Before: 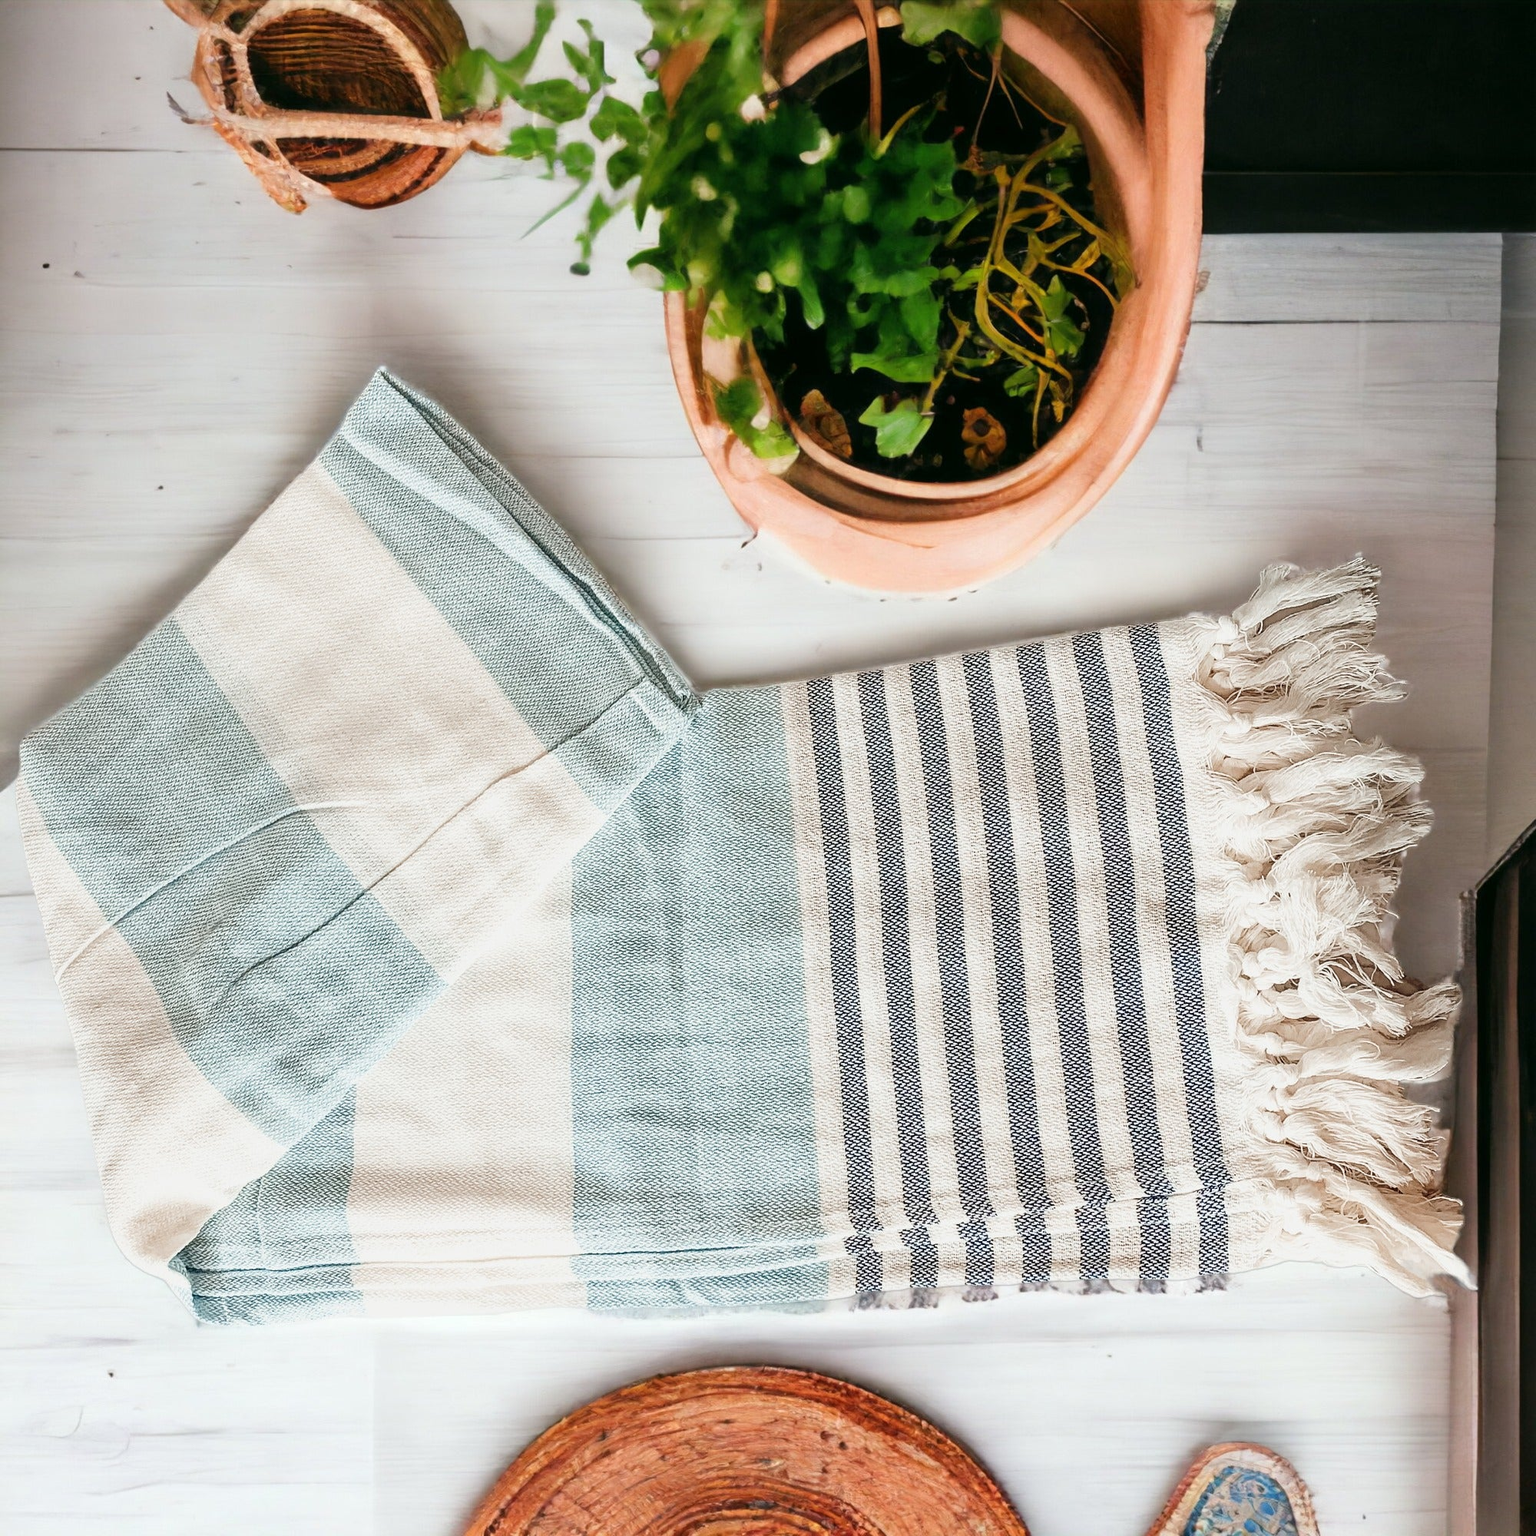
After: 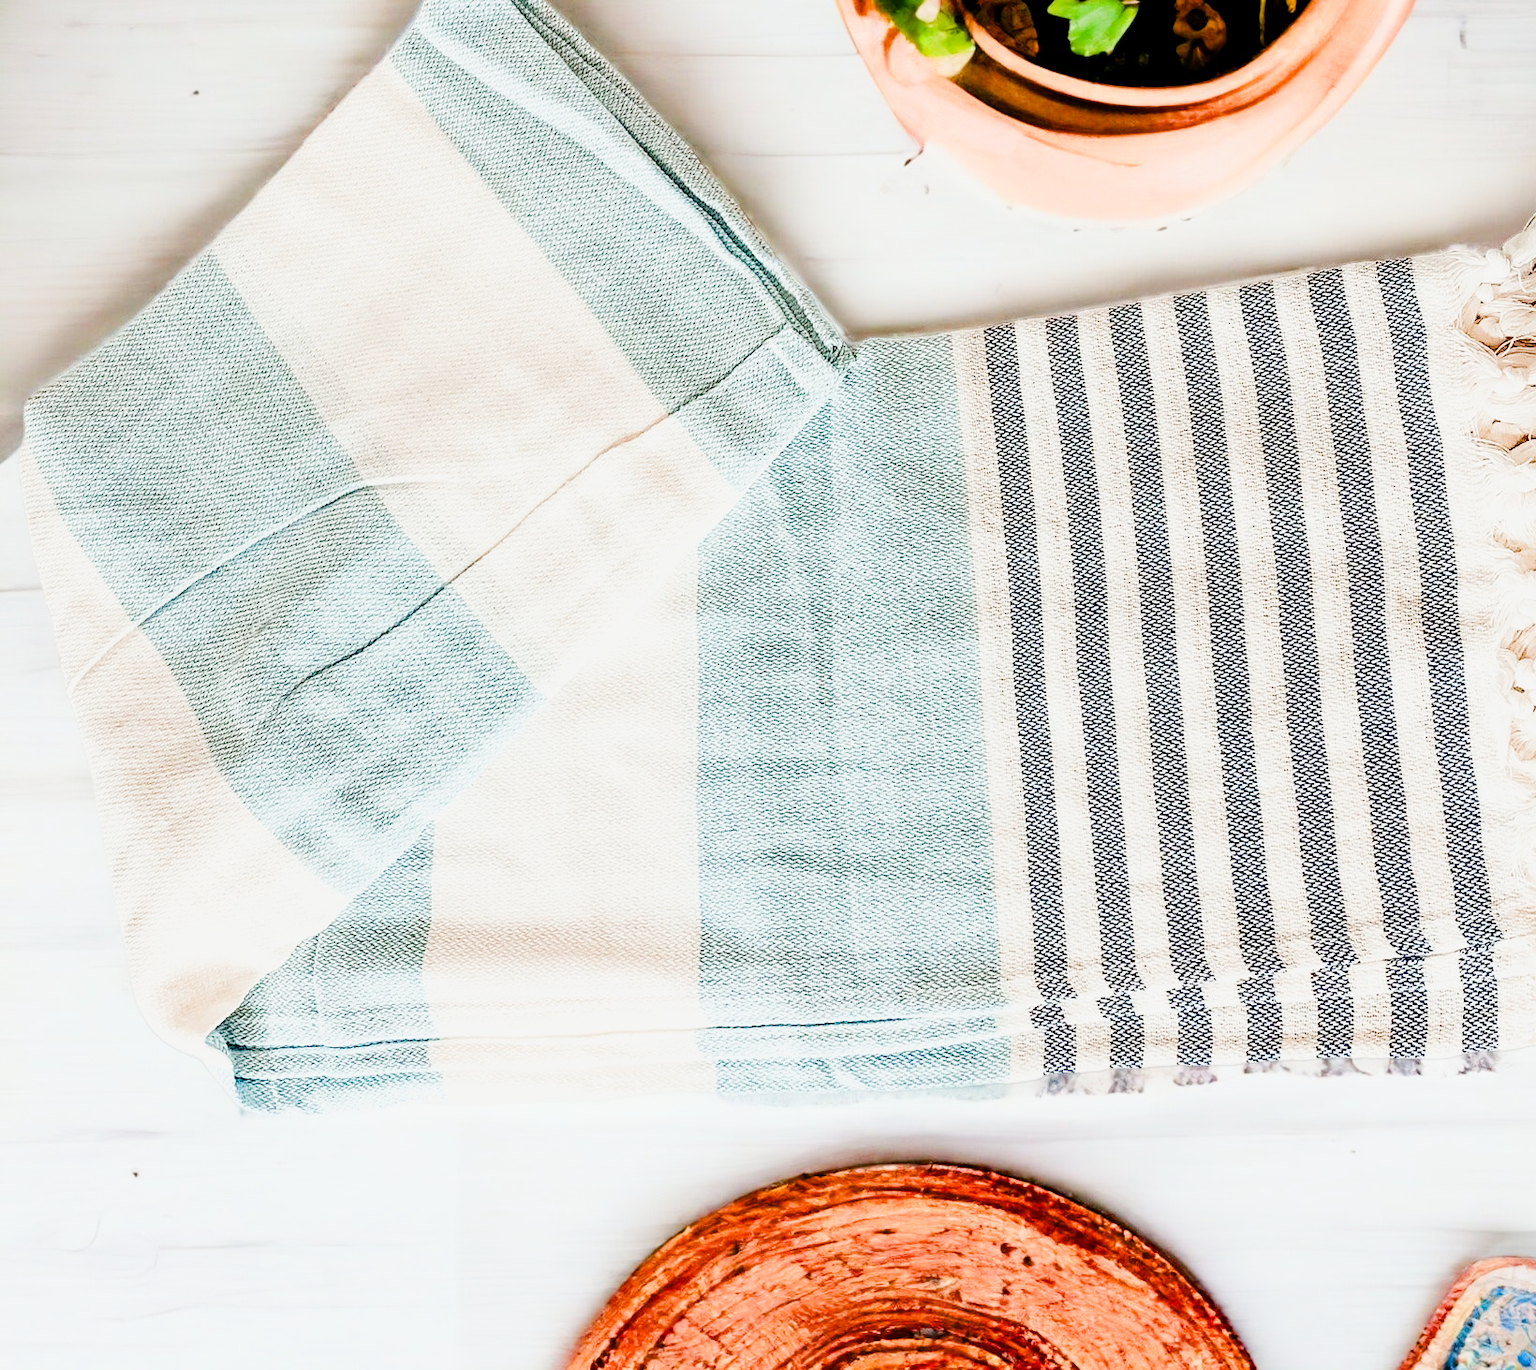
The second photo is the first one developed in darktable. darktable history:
filmic rgb: black relative exposure -5.15 EV, white relative exposure 3.99 EV, hardness 2.9, contrast 1.188, highlights saturation mix -30.28%
color balance rgb: perceptual saturation grading › global saturation 20%, perceptual saturation grading › highlights -25.481%, perceptual saturation grading › shadows 49.934%, perceptual brilliance grading › global brilliance 4.736%, global vibrance 16.092%, saturation formula JzAzBz (2021)
contrast brightness saturation: contrast 0.077, saturation 0.202
exposure: exposure 0.736 EV, compensate highlight preservation false
crop: top 26.842%, right 17.991%
